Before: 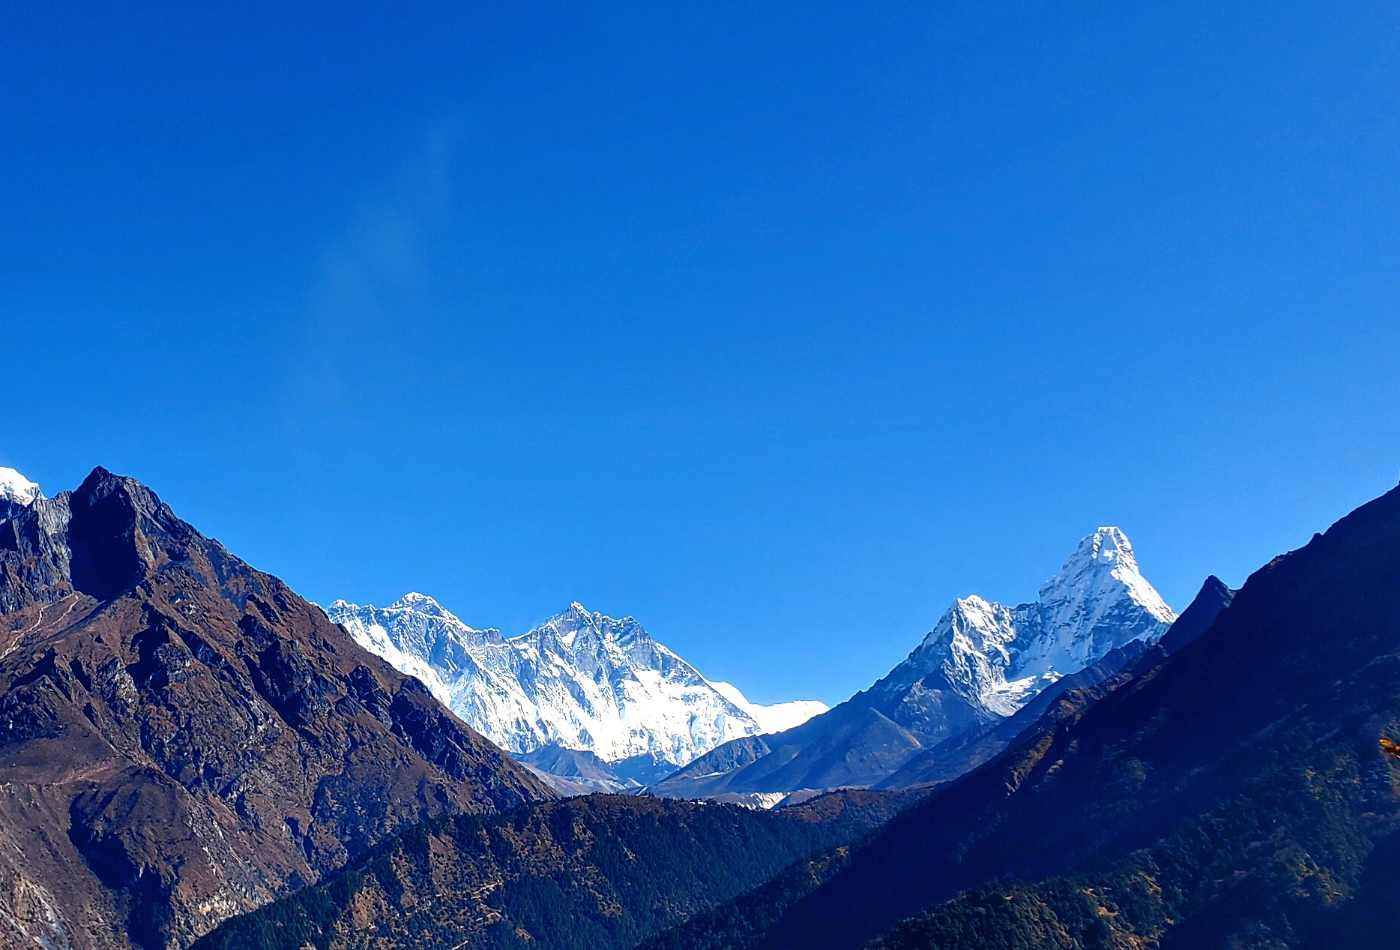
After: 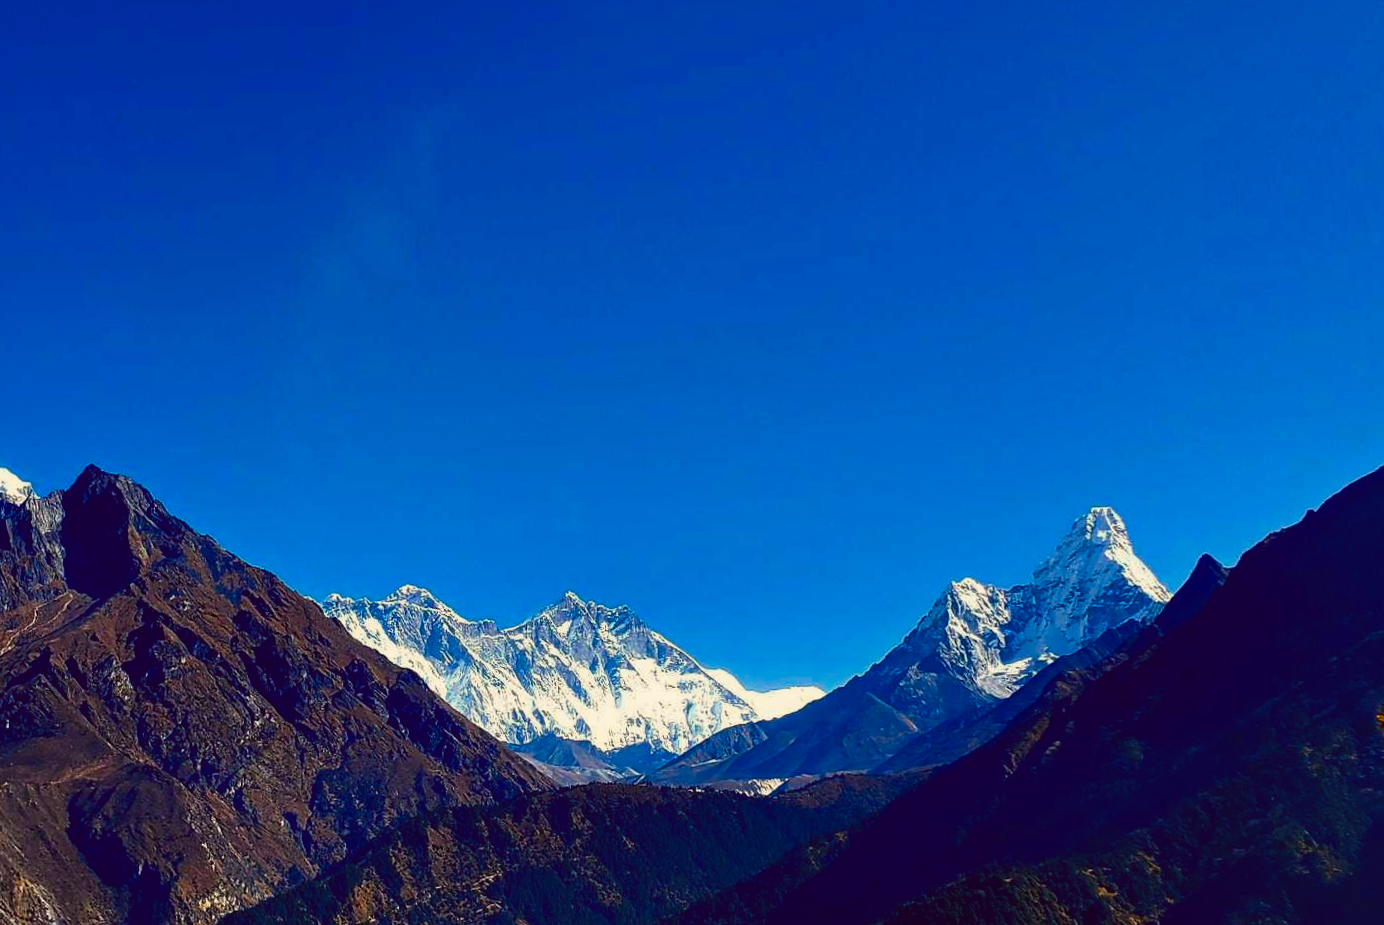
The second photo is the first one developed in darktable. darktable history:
color balance rgb: perceptual saturation grading › global saturation 25%, global vibrance 20%
contrast brightness saturation: brightness -0.2, saturation 0.08
color balance: lift [1.005, 1.002, 0.998, 0.998], gamma [1, 1.021, 1.02, 0.979], gain [0.923, 1.066, 1.056, 0.934]
rotate and perspective: rotation -1°, crop left 0.011, crop right 0.989, crop top 0.025, crop bottom 0.975
